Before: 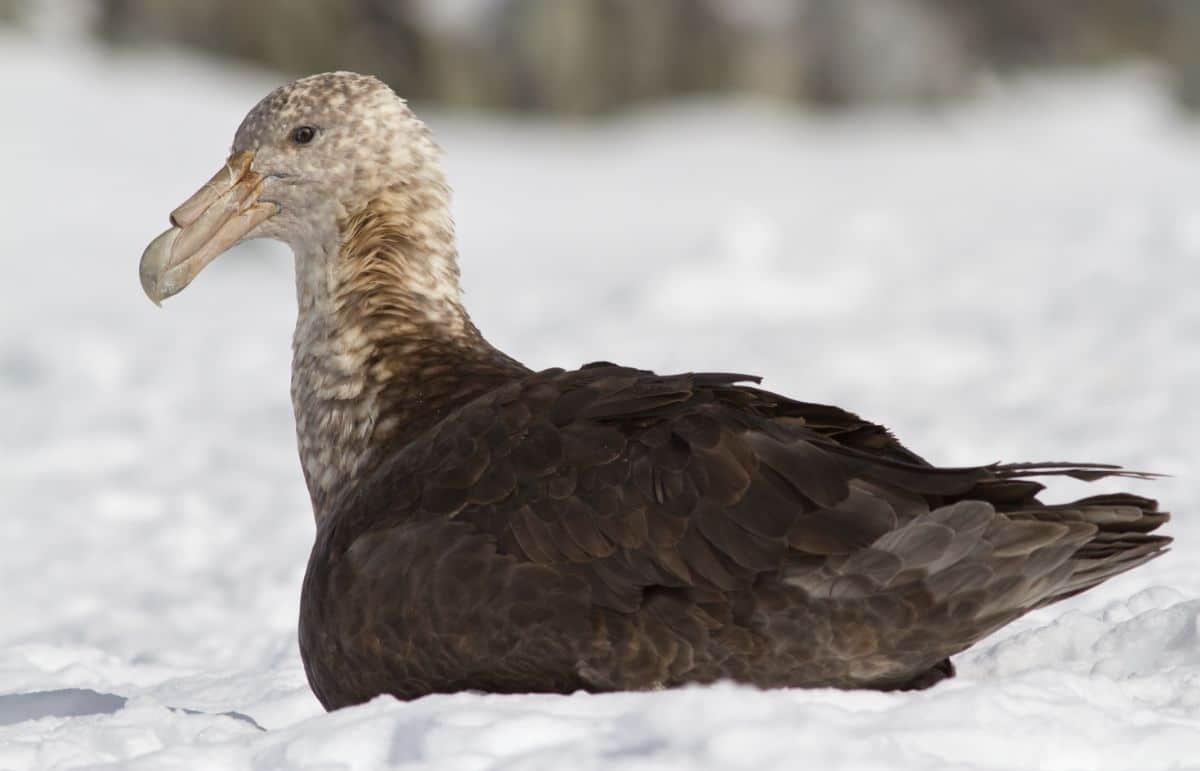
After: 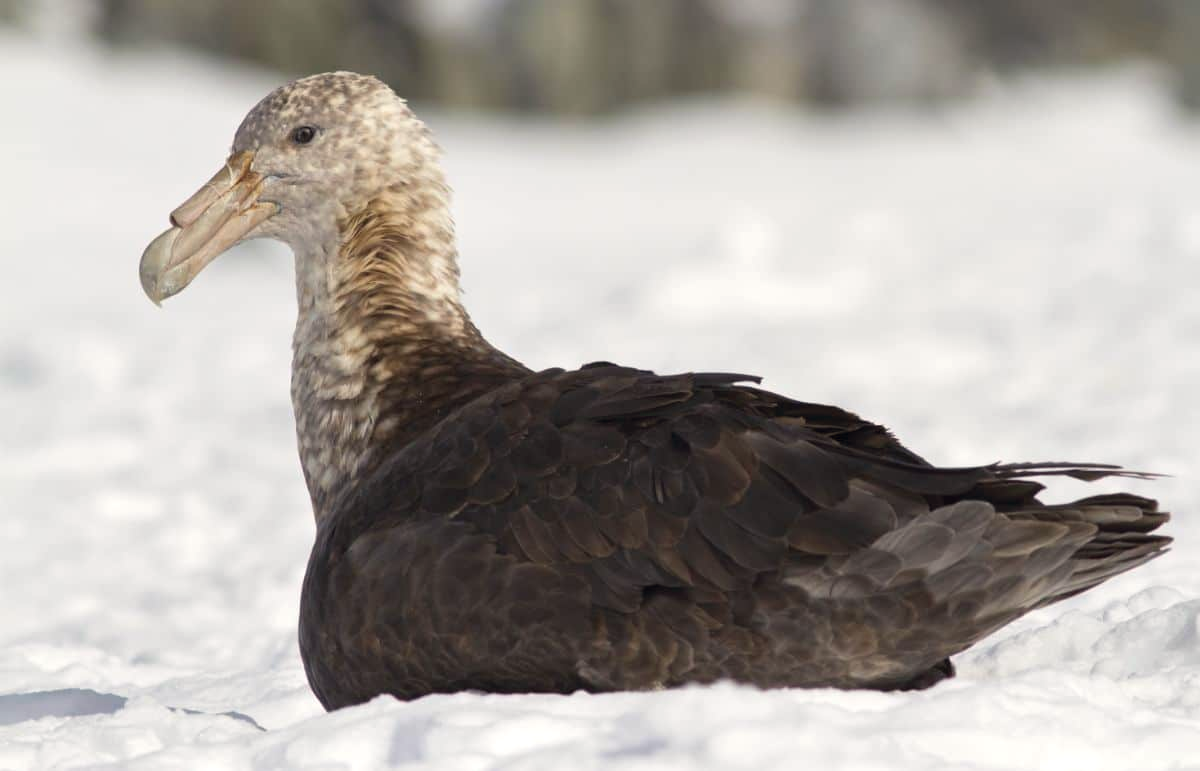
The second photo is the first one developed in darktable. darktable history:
exposure: exposure 0.161 EV, compensate highlight preservation false
color correction: highlights a* 0.438, highlights b* 2.73, shadows a* -1.06, shadows b* -4.08
